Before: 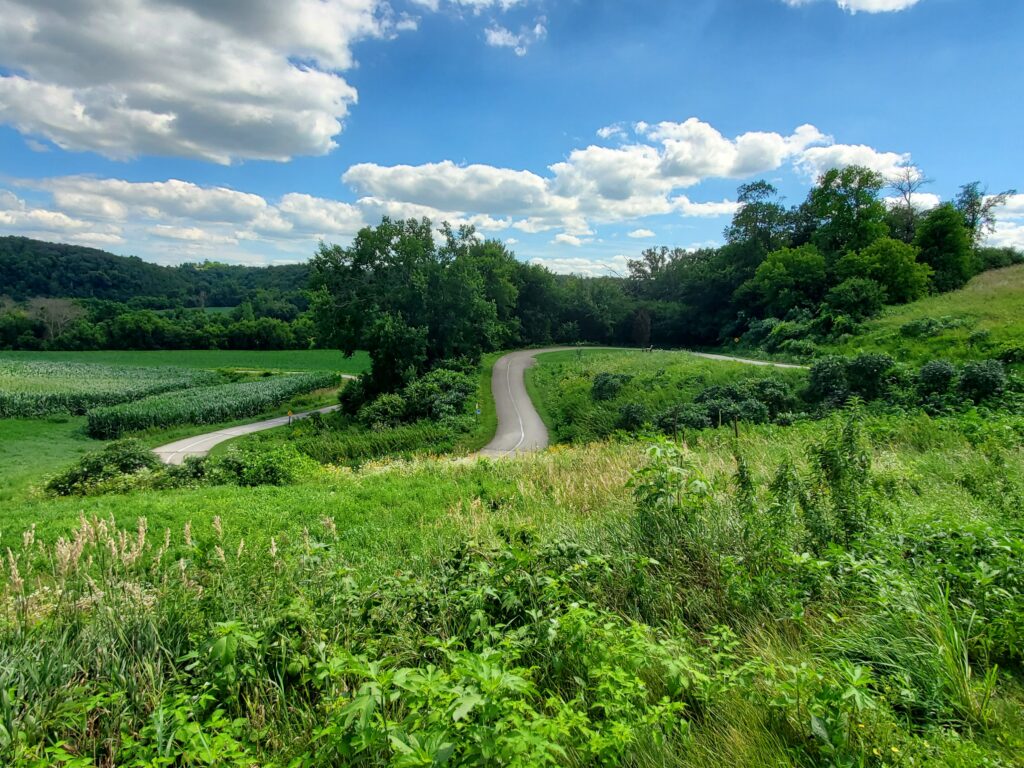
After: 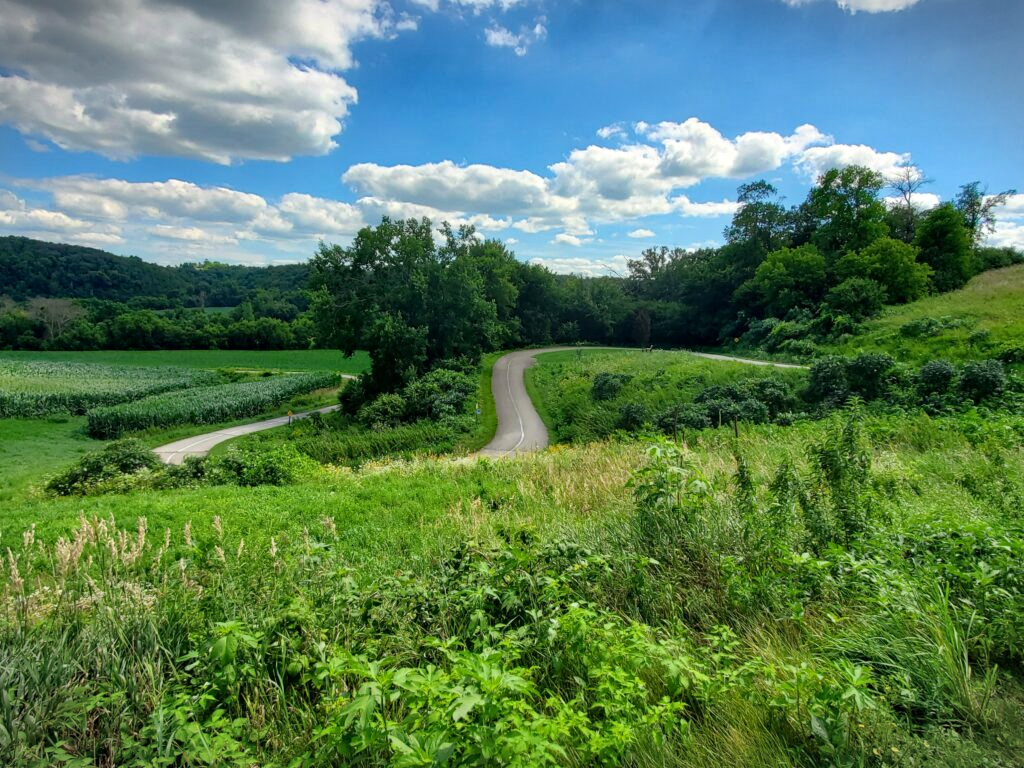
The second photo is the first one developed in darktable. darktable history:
haze removal: compatibility mode true, adaptive false
vignetting: fall-off start 100%, brightness -0.406, saturation -0.3, width/height ratio 1.324, dithering 8-bit output, unbound false
